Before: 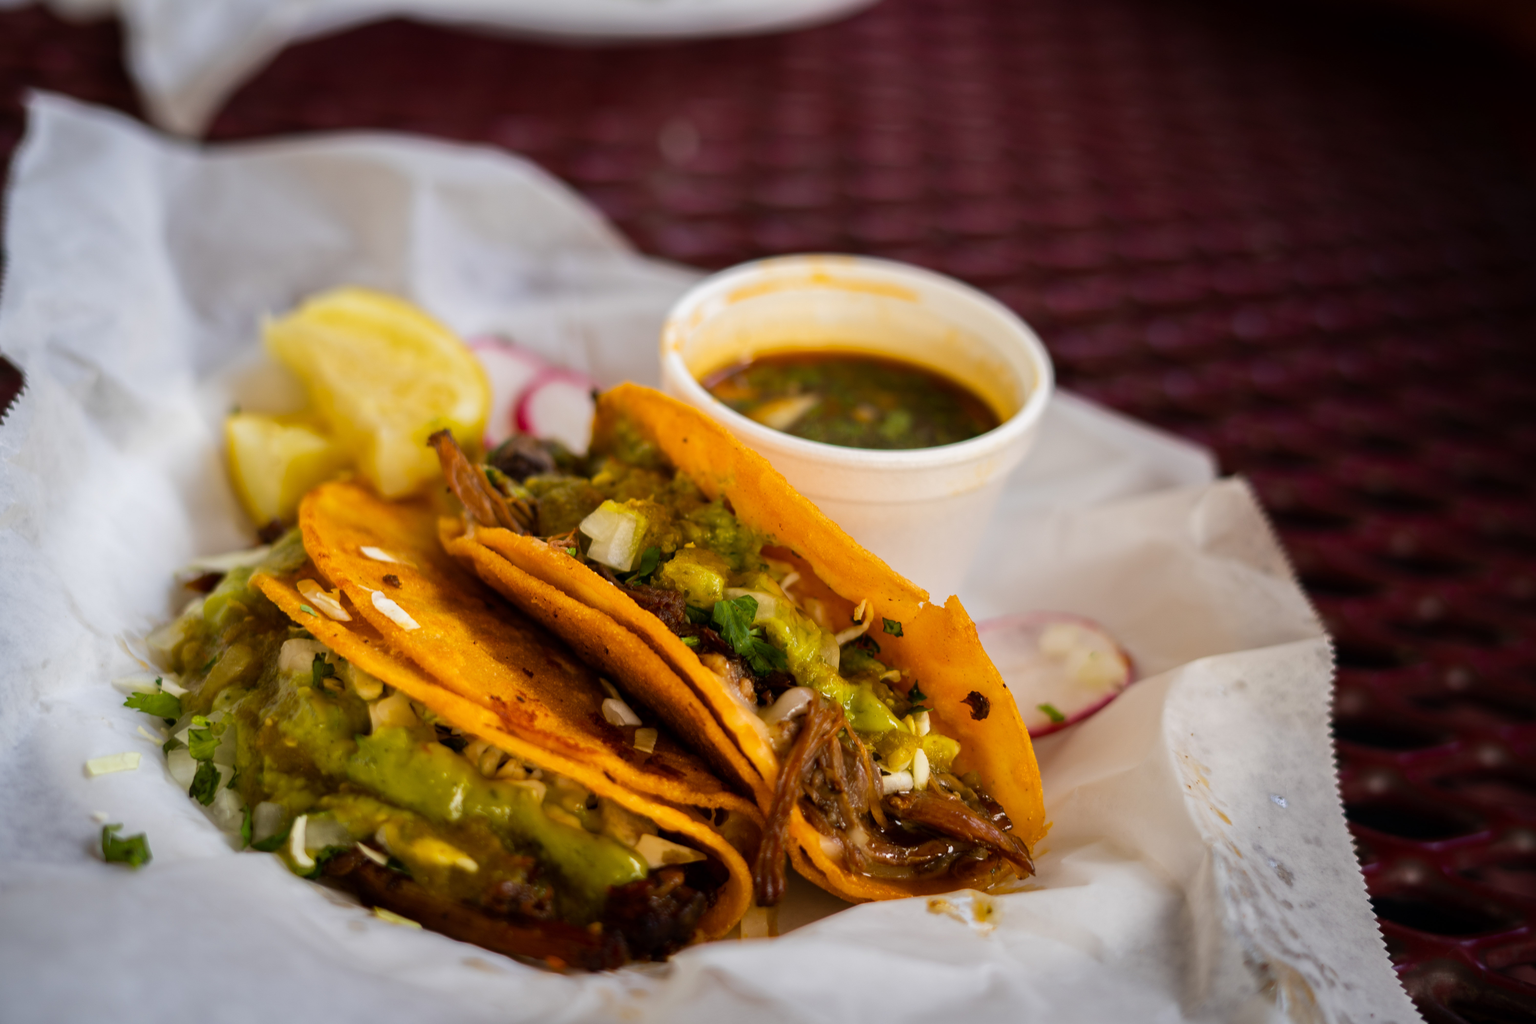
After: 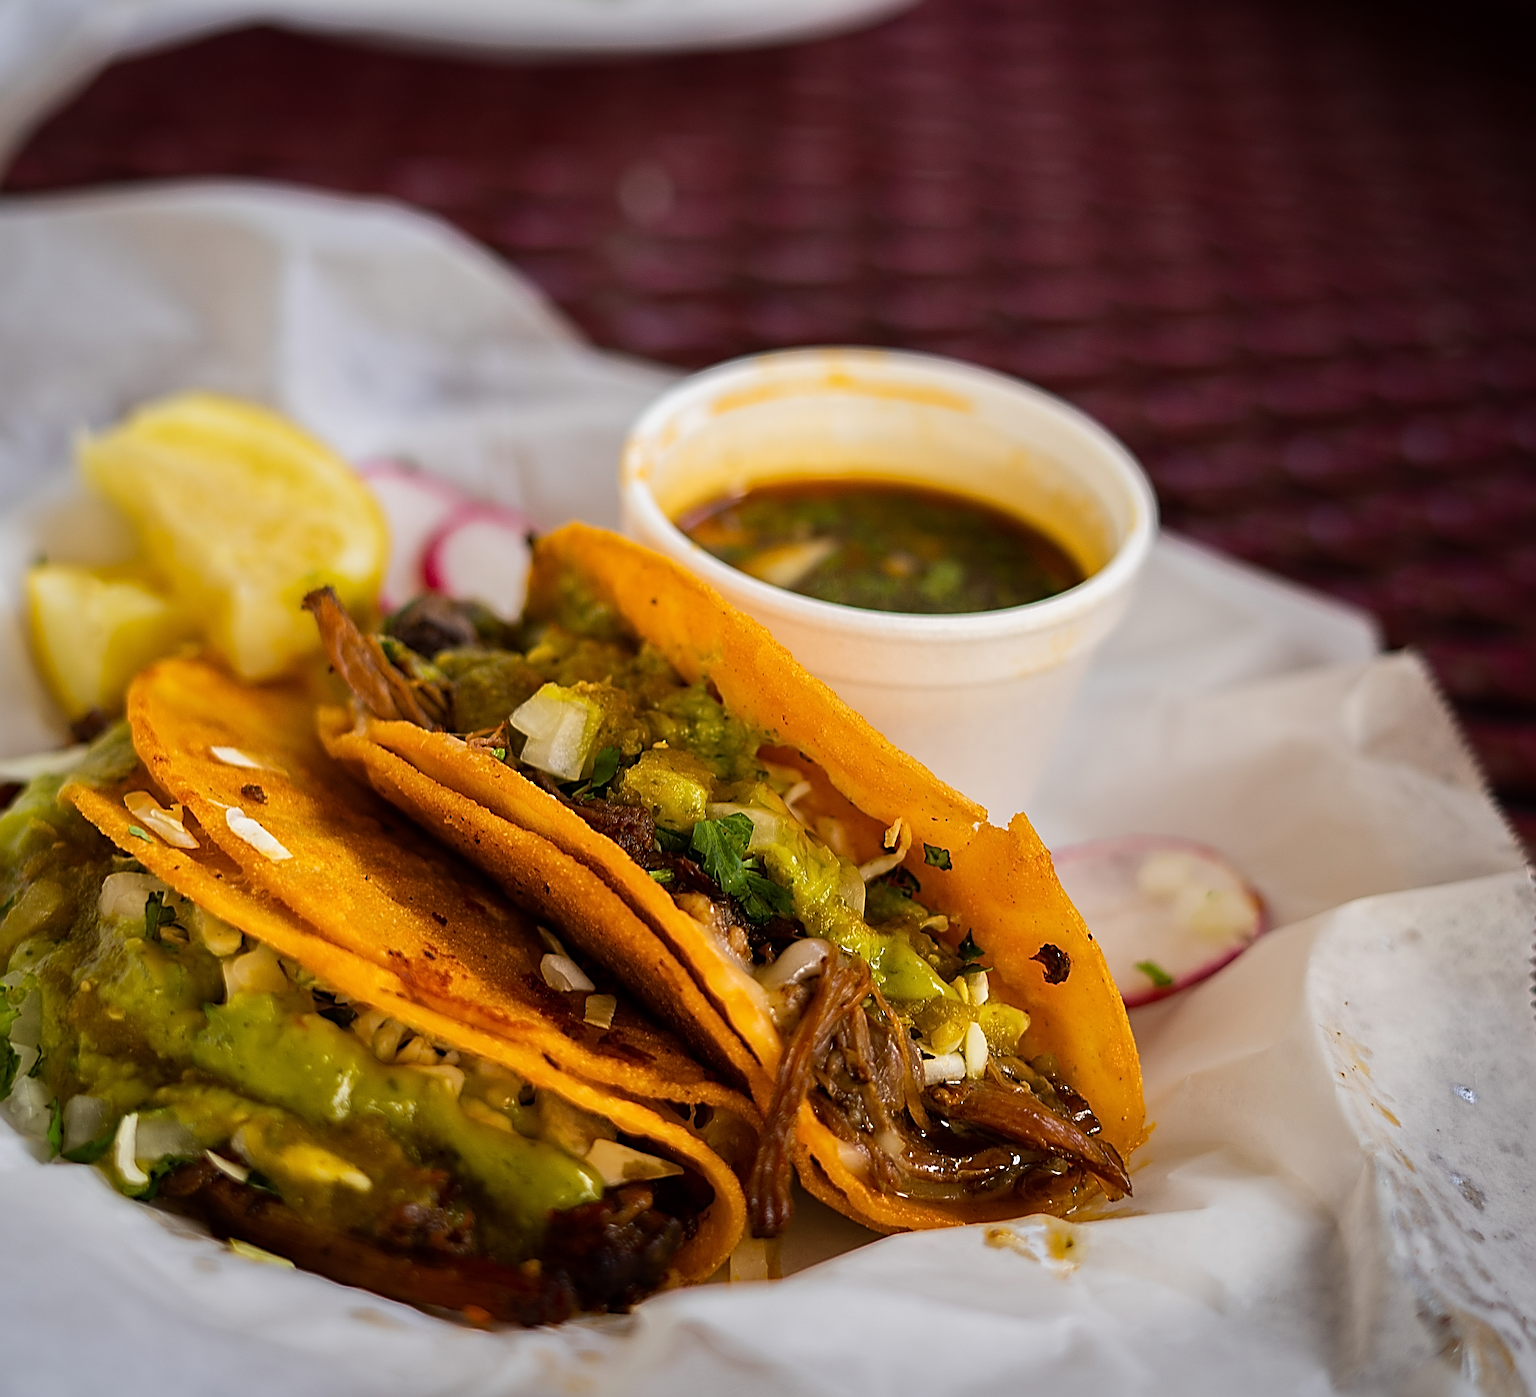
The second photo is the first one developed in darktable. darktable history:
crop: left 13.443%, right 13.31%
sharpen: radius 4.001, amount 2
color correction: highlights a* -0.182, highlights b* -0.124
